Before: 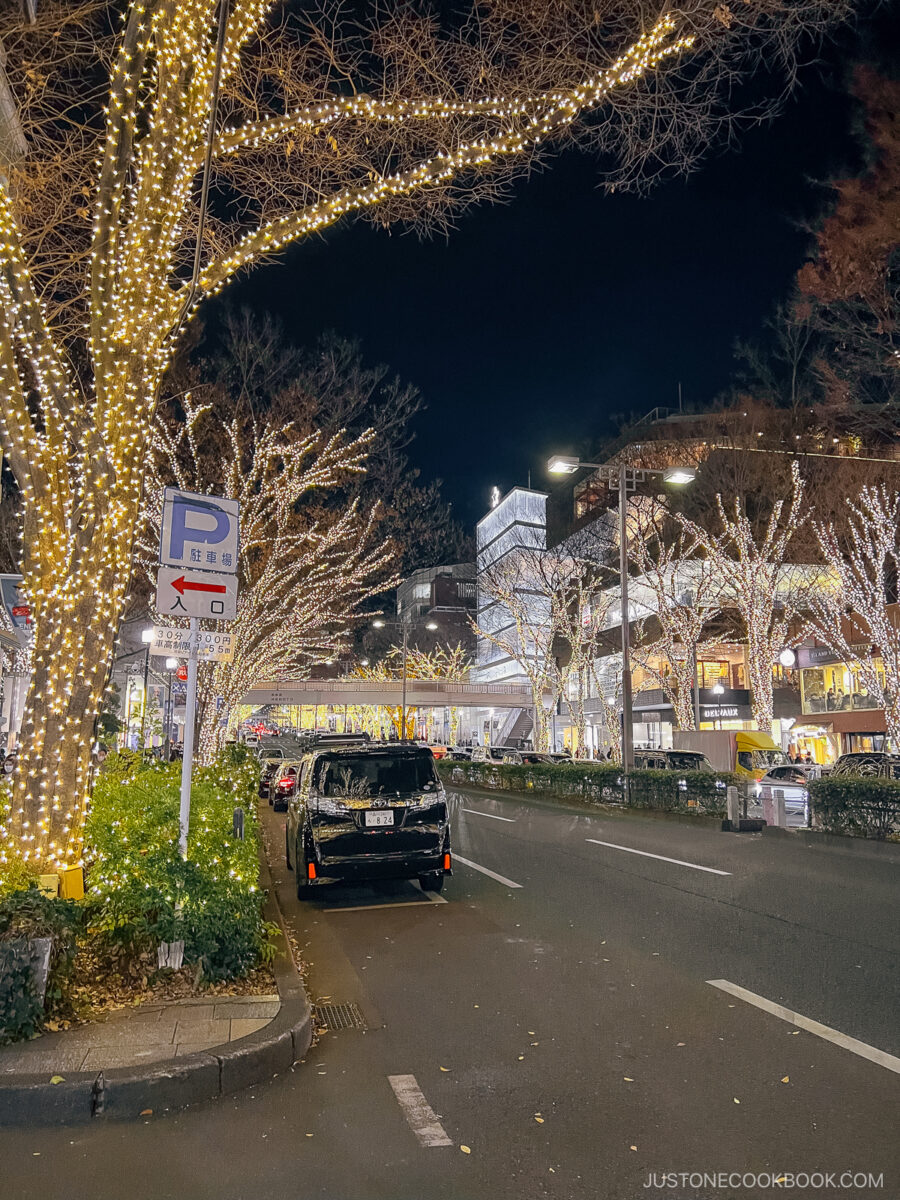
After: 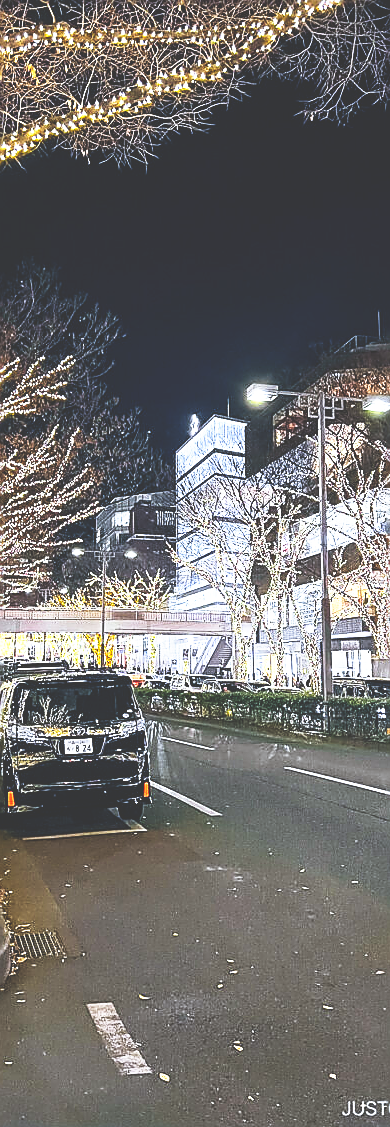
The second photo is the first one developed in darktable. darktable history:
base curve: curves: ch0 [(0, 0.036) (0.007, 0.037) (0.604, 0.887) (1, 1)], preserve colors none
white balance: red 0.924, blue 1.095
sharpen: radius 1.4, amount 1.25, threshold 0.7
exposure: exposure 0.648 EV, compensate highlight preservation false
velvia: strength 6%
crop: left 33.452%, top 6.025%, right 23.155%
